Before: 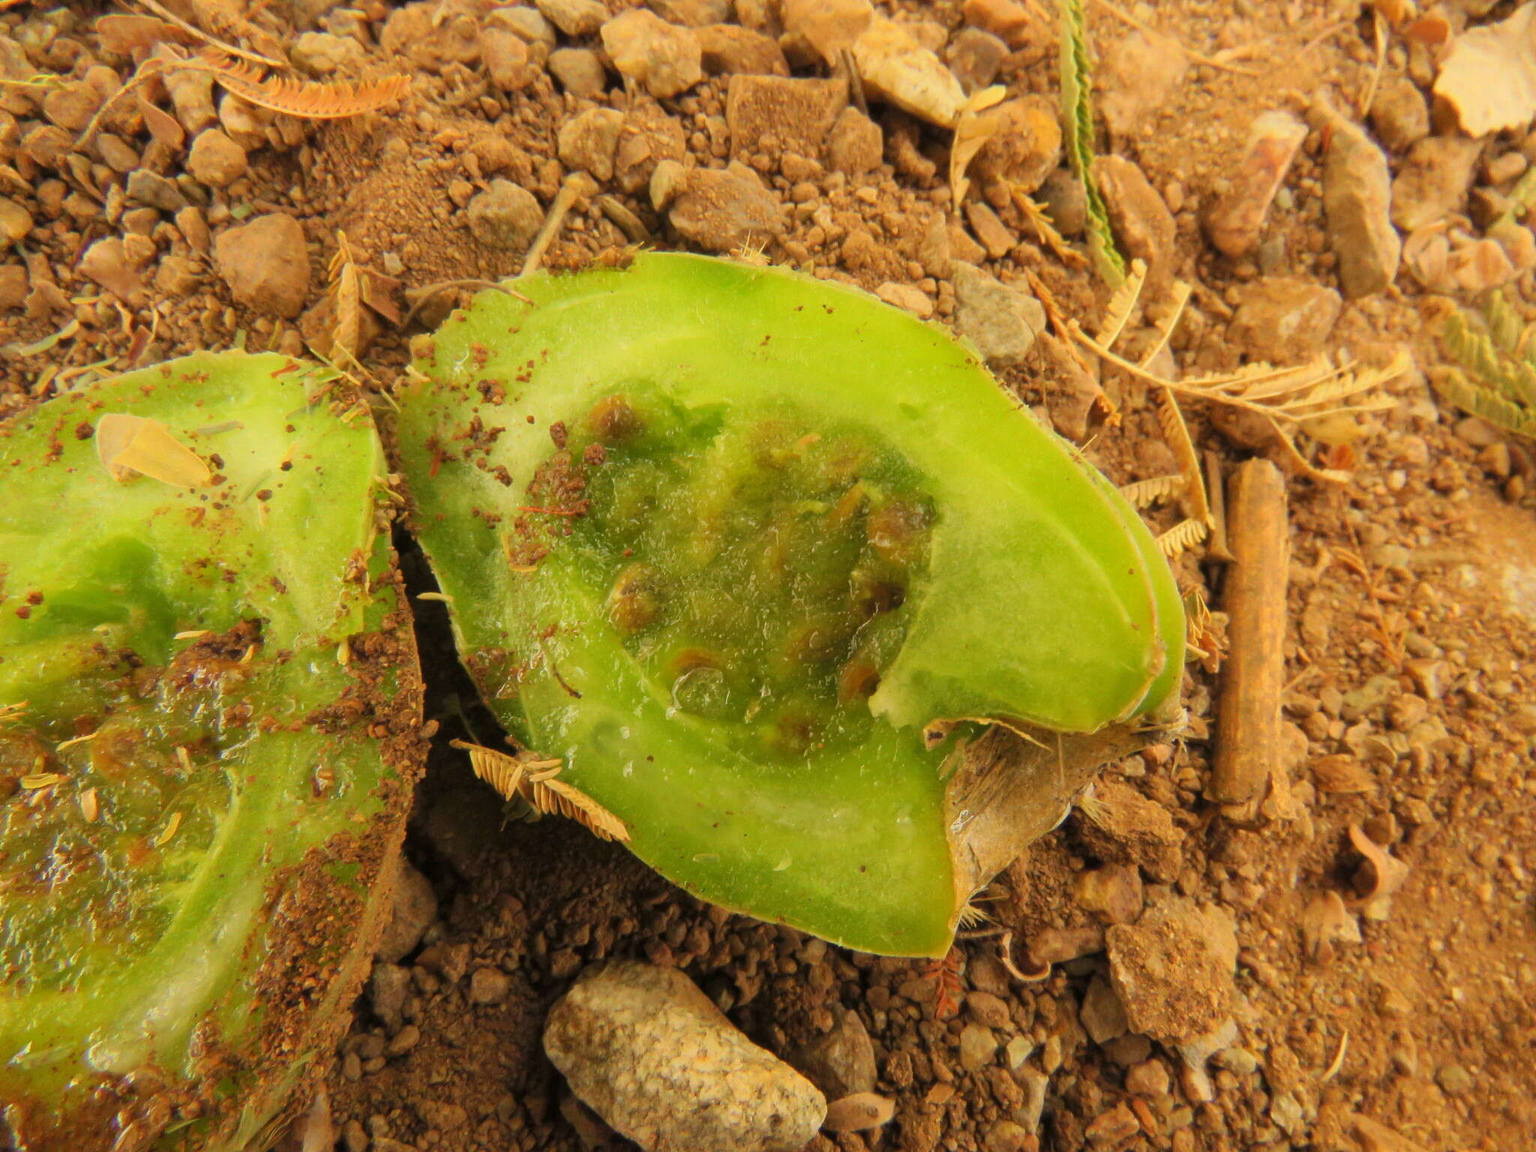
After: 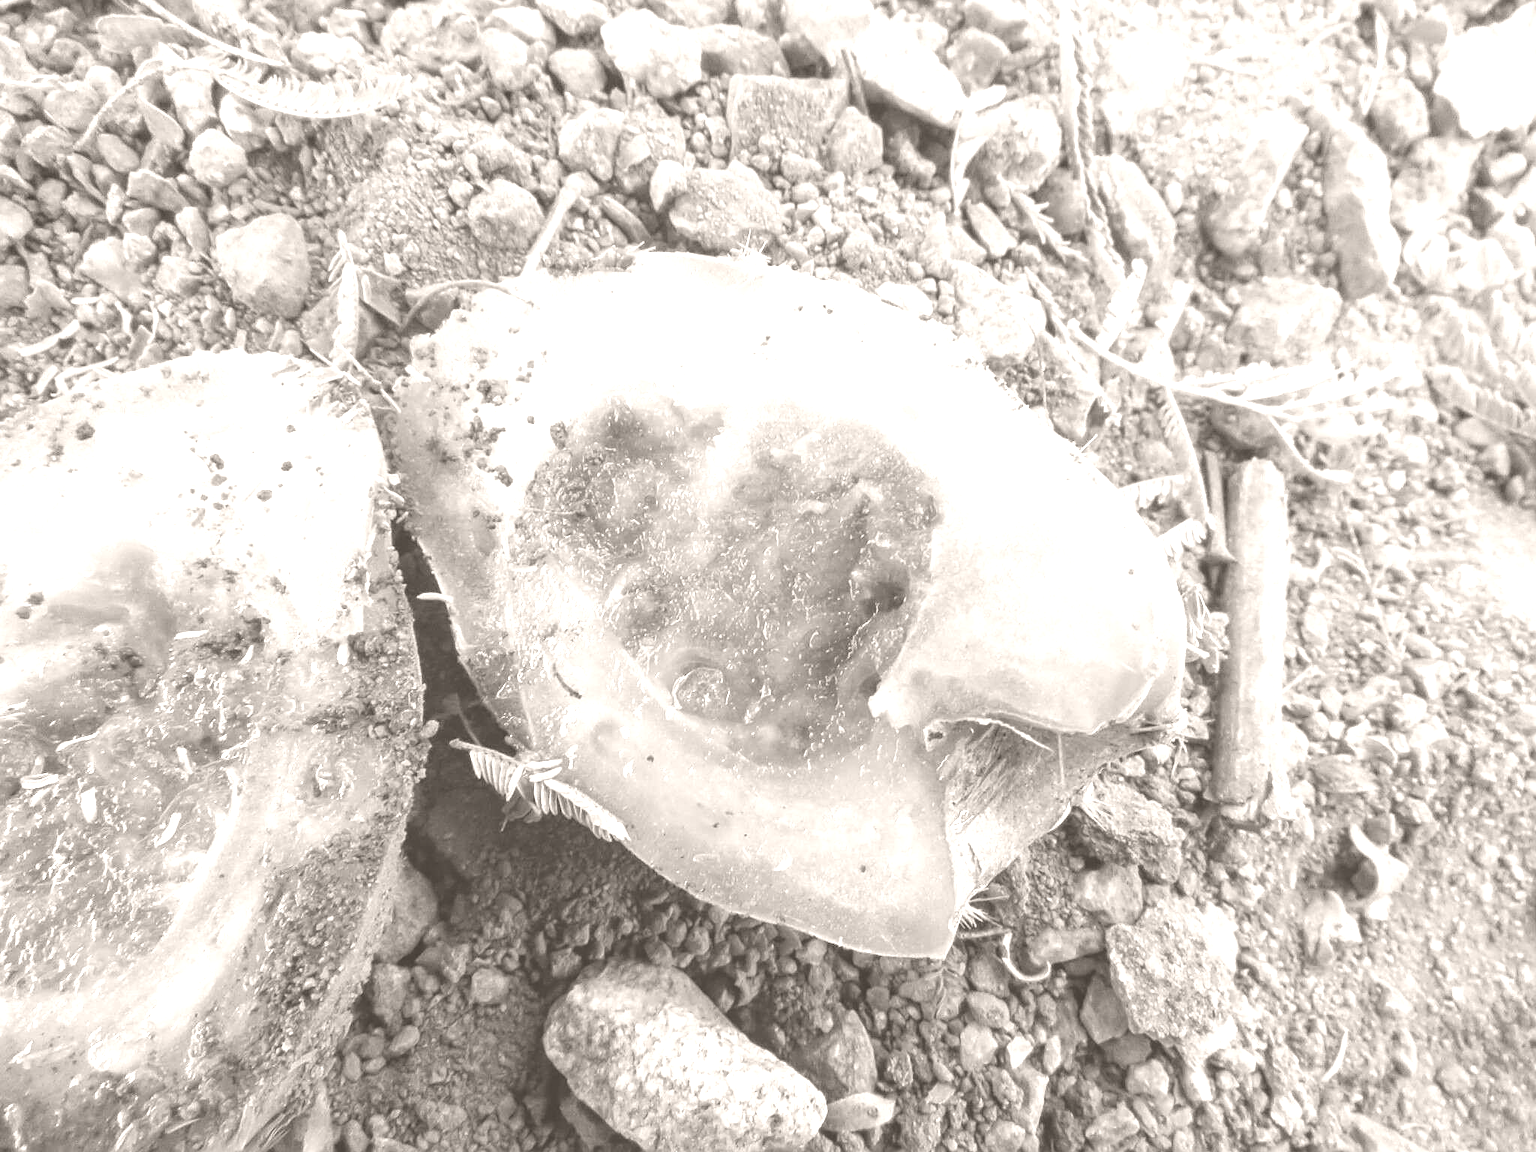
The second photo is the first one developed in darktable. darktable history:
sharpen: on, module defaults
white balance: red 1.05, blue 1.072
local contrast: on, module defaults
colorize: hue 34.49°, saturation 35.33%, source mix 100%, lightness 55%, version 1
